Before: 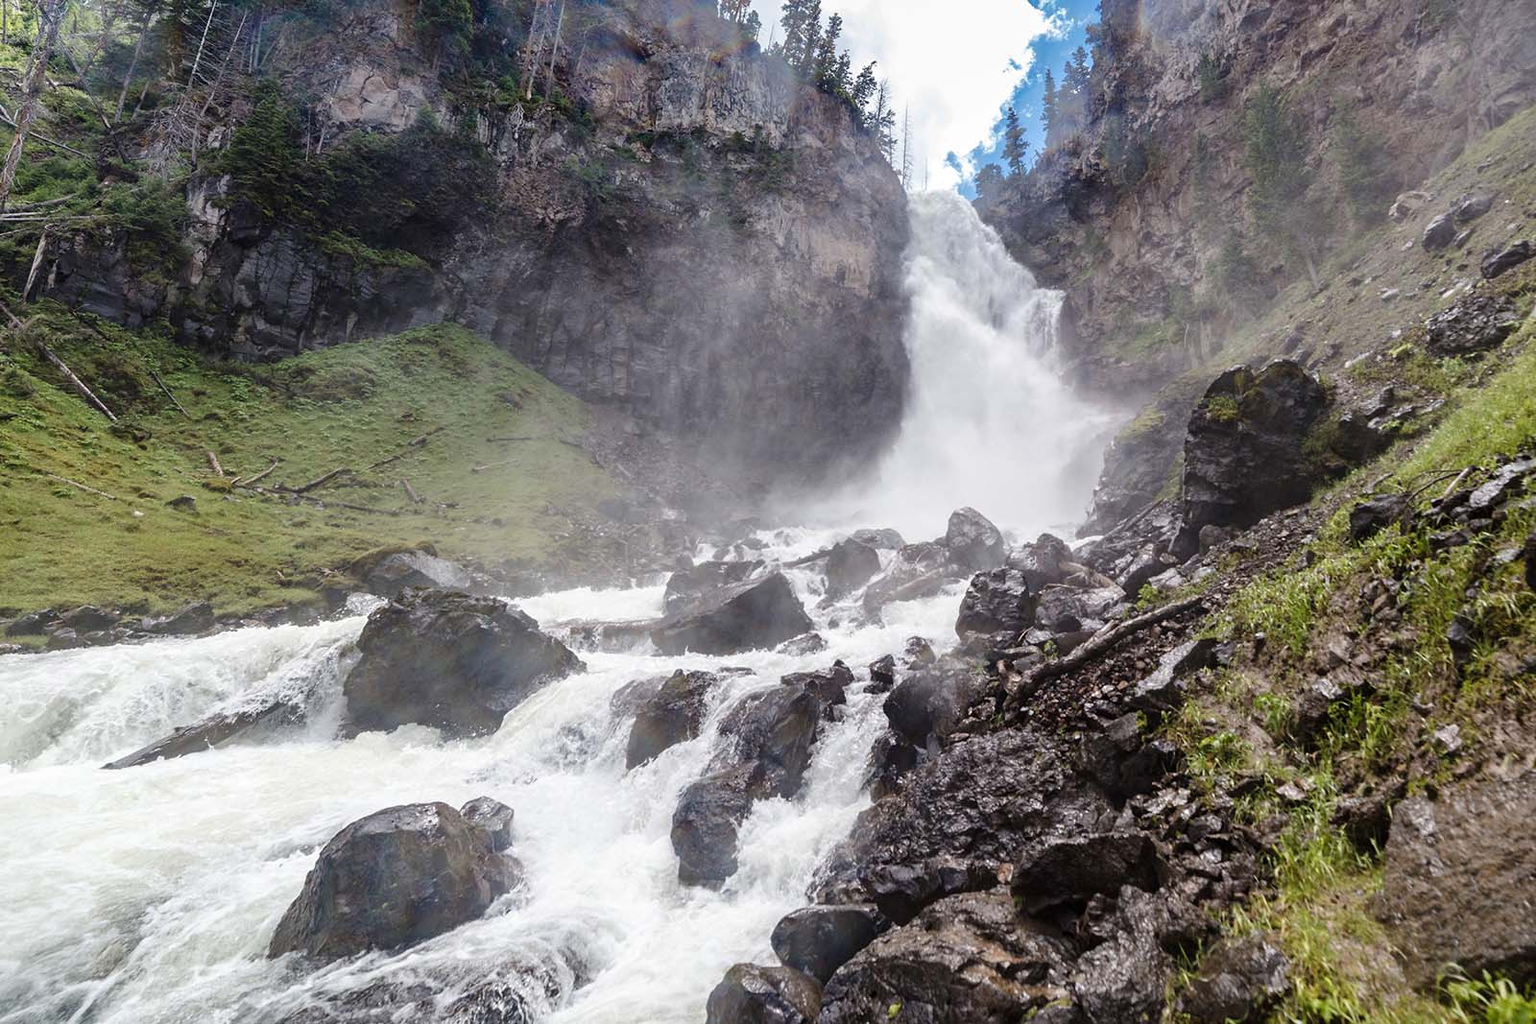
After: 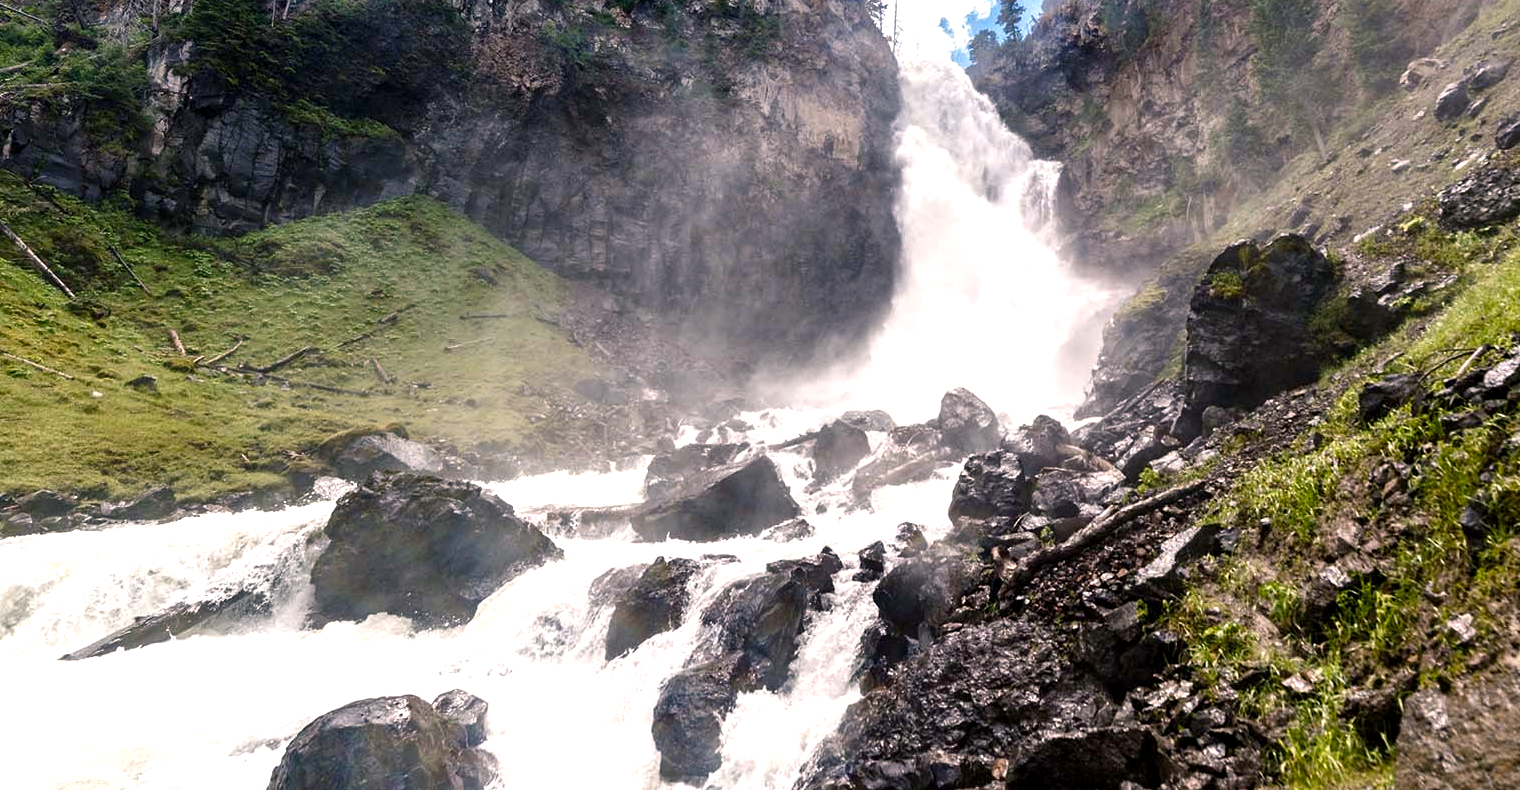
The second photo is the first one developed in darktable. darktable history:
color balance rgb: shadows lift › chroma 2%, shadows lift › hue 185.64°, power › luminance 1.48%, highlights gain › chroma 3%, highlights gain › hue 54.51°, global offset › luminance -0.4%, perceptual saturation grading › highlights -18.47%, perceptual saturation grading › mid-tones 6.62%, perceptual saturation grading › shadows 28.22%, perceptual brilliance grading › highlights 15.68%, perceptual brilliance grading › shadows -14.29%, global vibrance 25.96%, contrast 6.45%
crop and rotate: left 2.991%, top 13.302%, right 1.981%, bottom 12.636%
